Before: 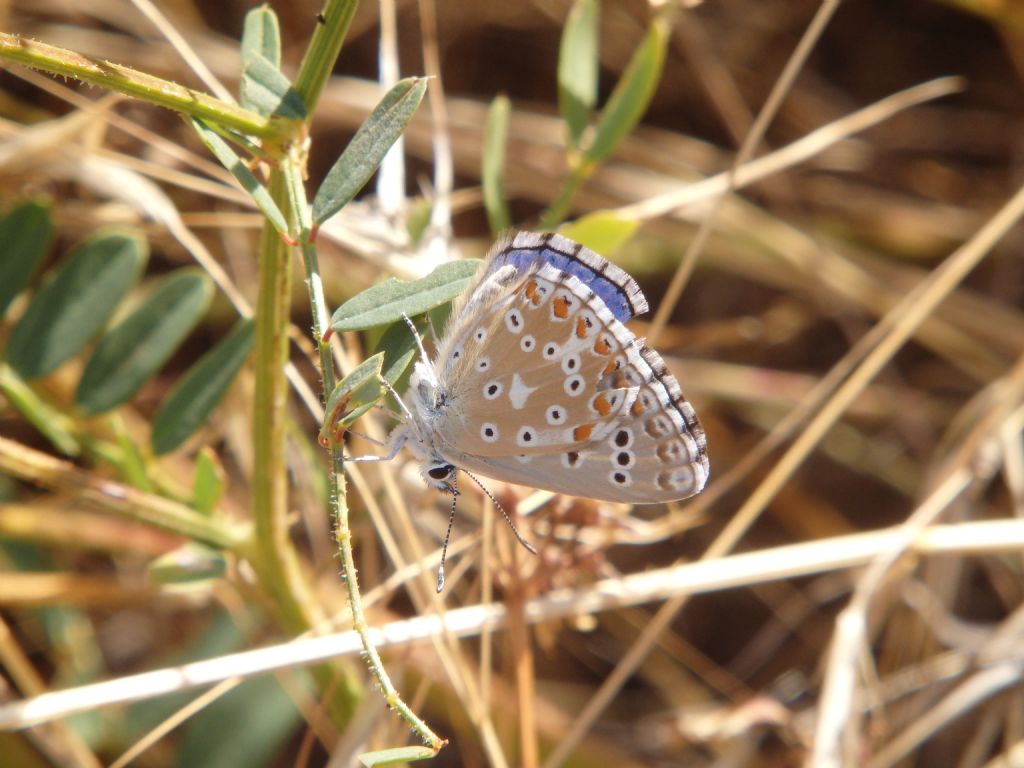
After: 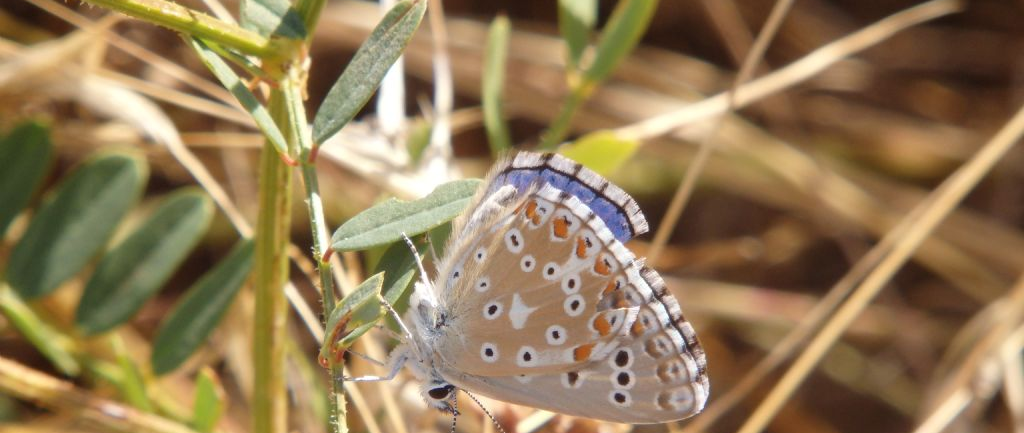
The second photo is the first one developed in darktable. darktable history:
crop and rotate: top 10.52%, bottom 33.041%
